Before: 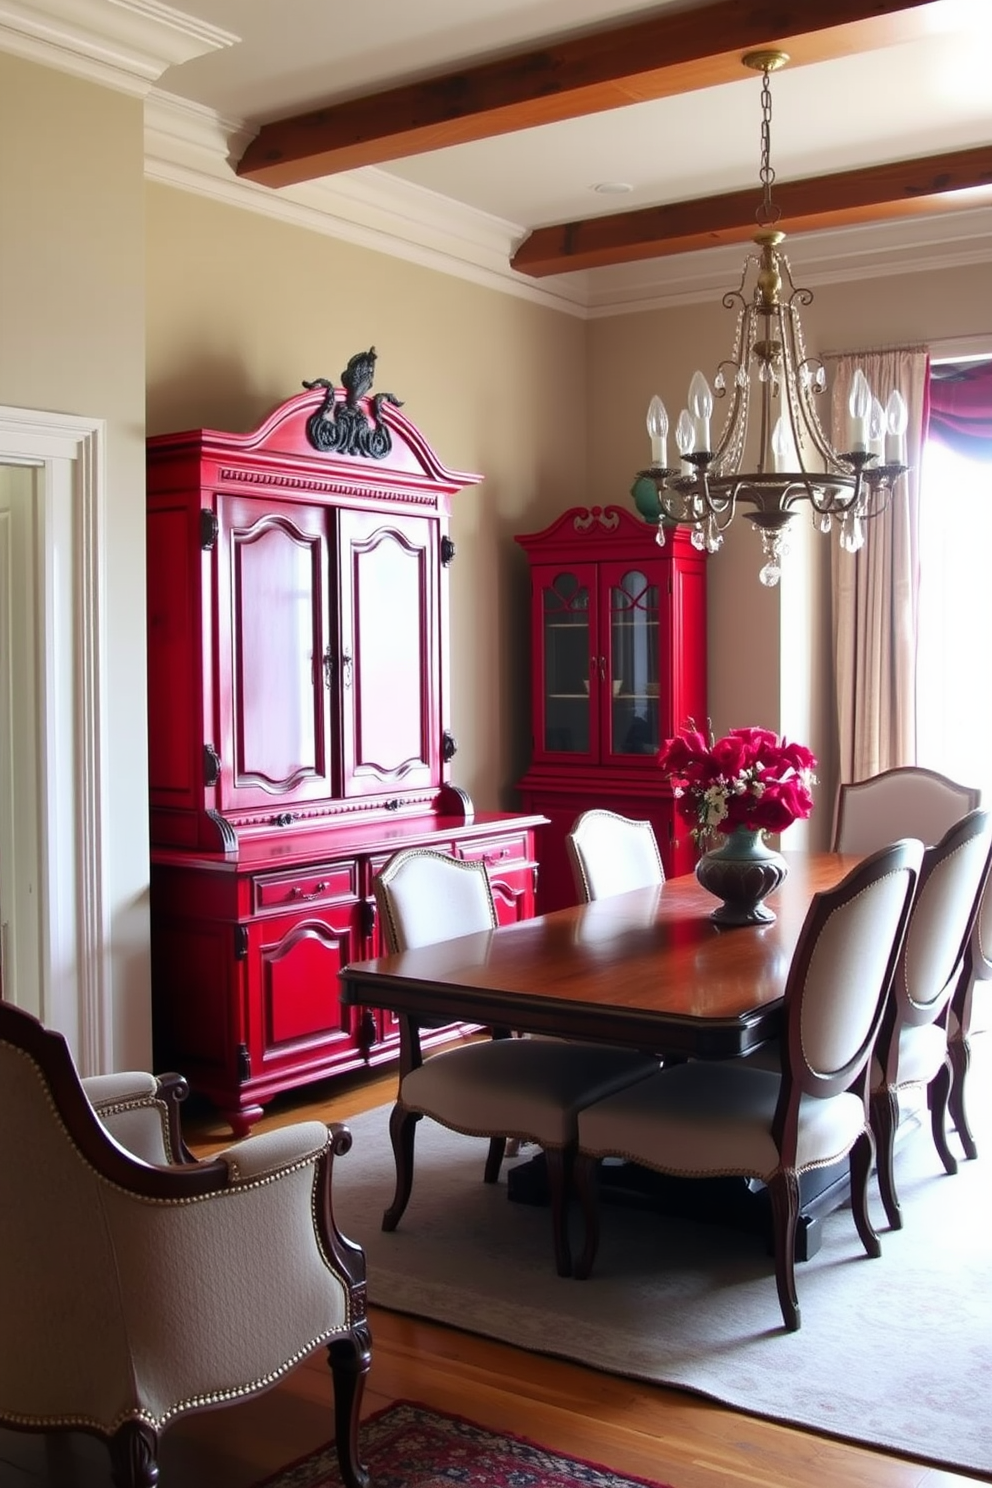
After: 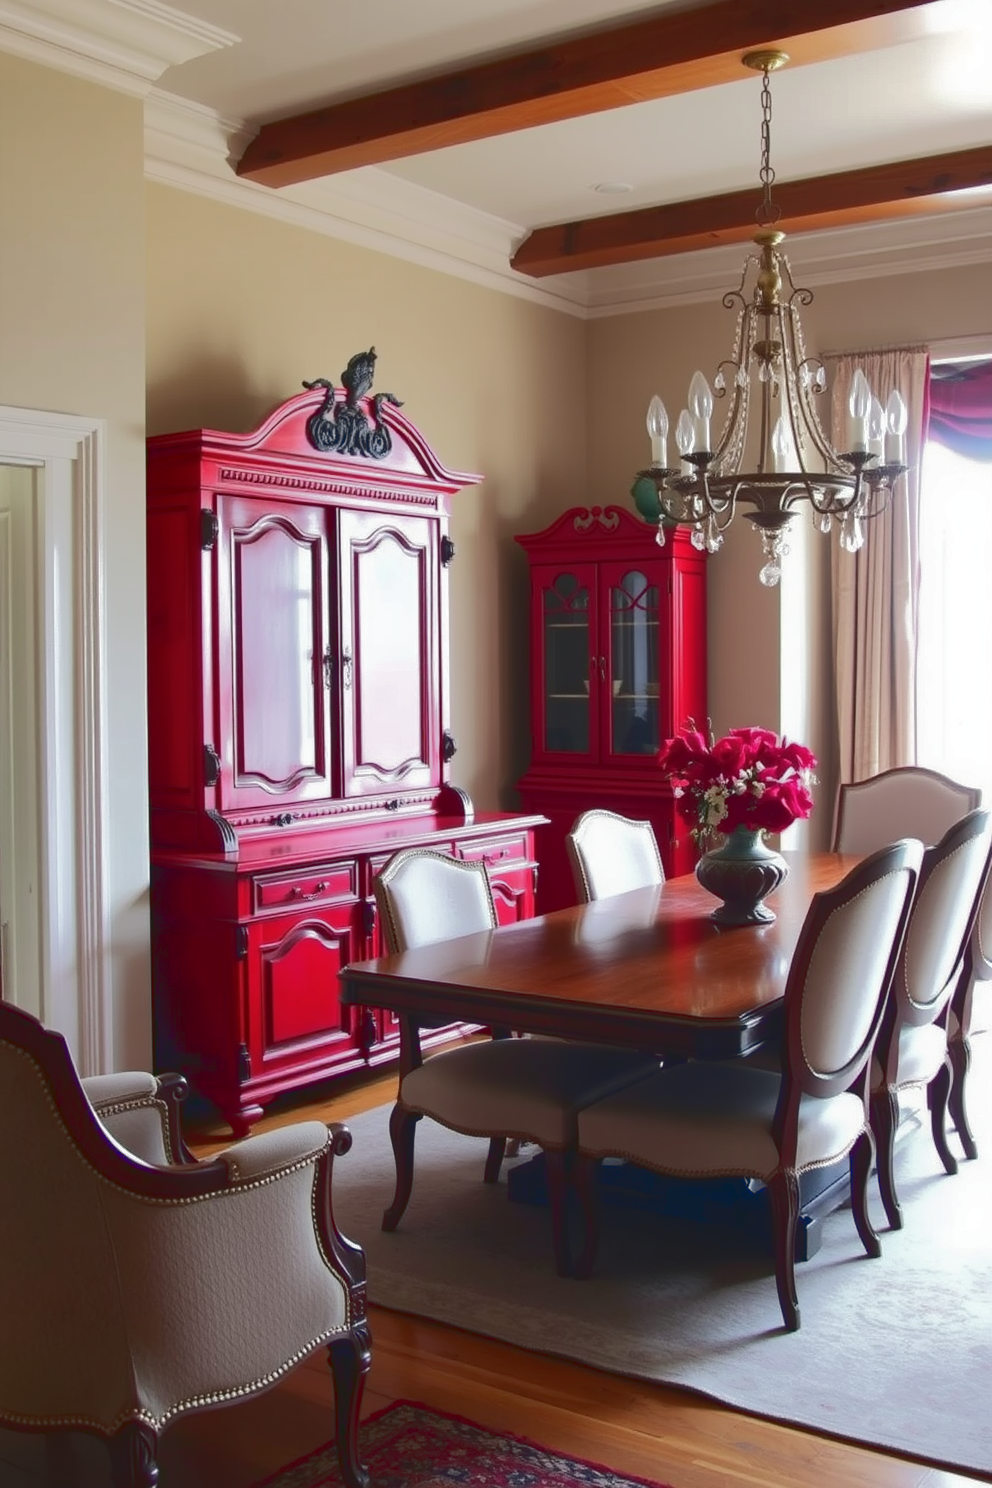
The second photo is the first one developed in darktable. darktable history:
tone curve: curves: ch0 [(0, 0) (0.003, 0.098) (0.011, 0.099) (0.025, 0.103) (0.044, 0.114) (0.069, 0.13) (0.1, 0.142) (0.136, 0.161) (0.177, 0.189) (0.224, 0.224) (0.277, 0.266) (0.335, 0.32) (0.399, 0.38) (0.468, 0.45) (0.543, 0.522) (0.623, 0.598) (0.709, 0.669) (0.801, 0.731) (0.898, 0.786) (1, 1)], color space Lab, linked channels, preserve colors none
